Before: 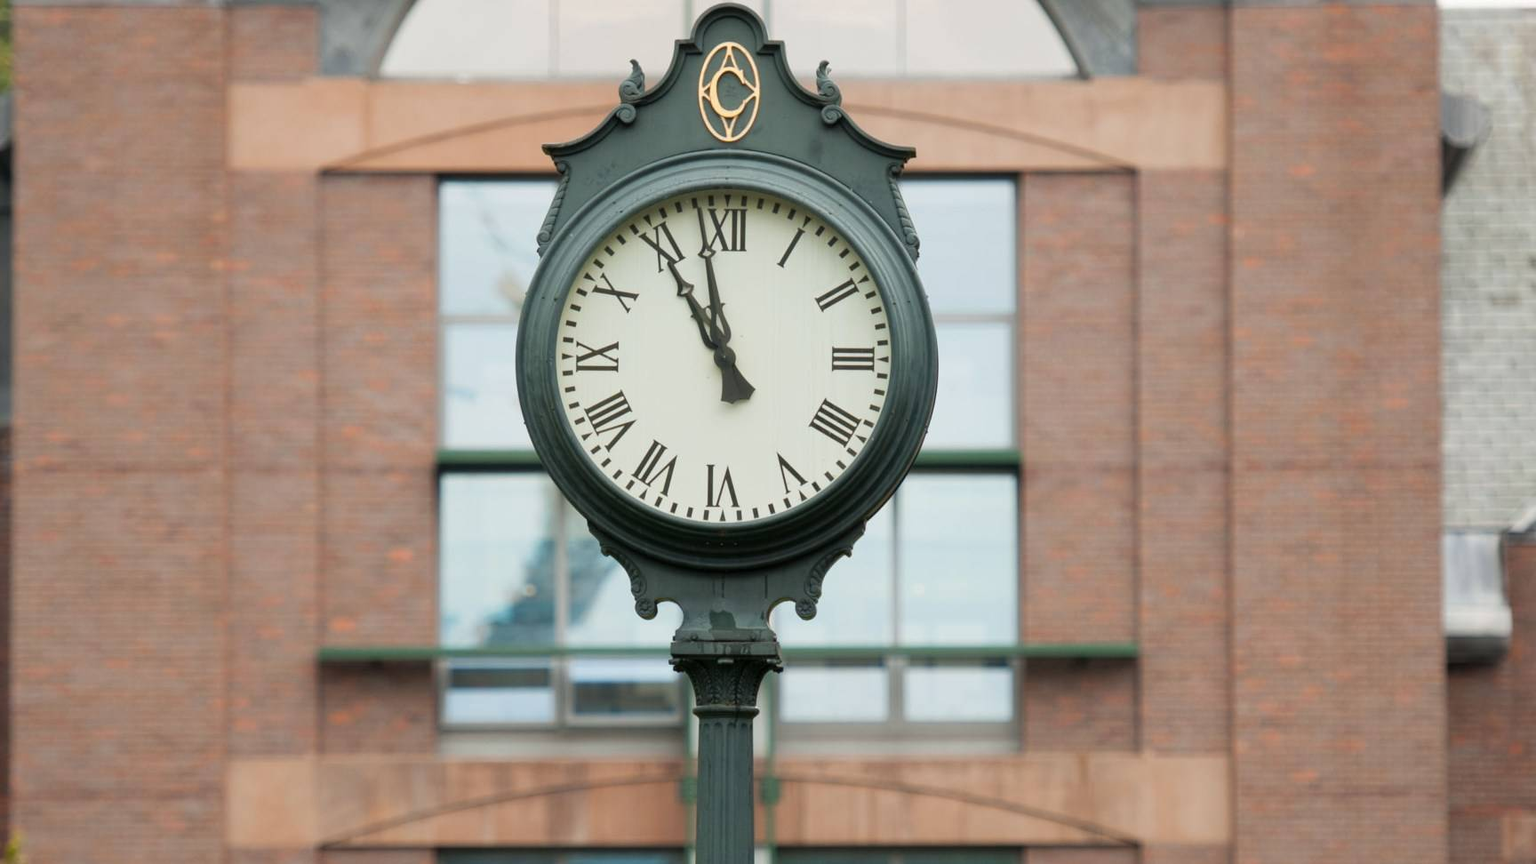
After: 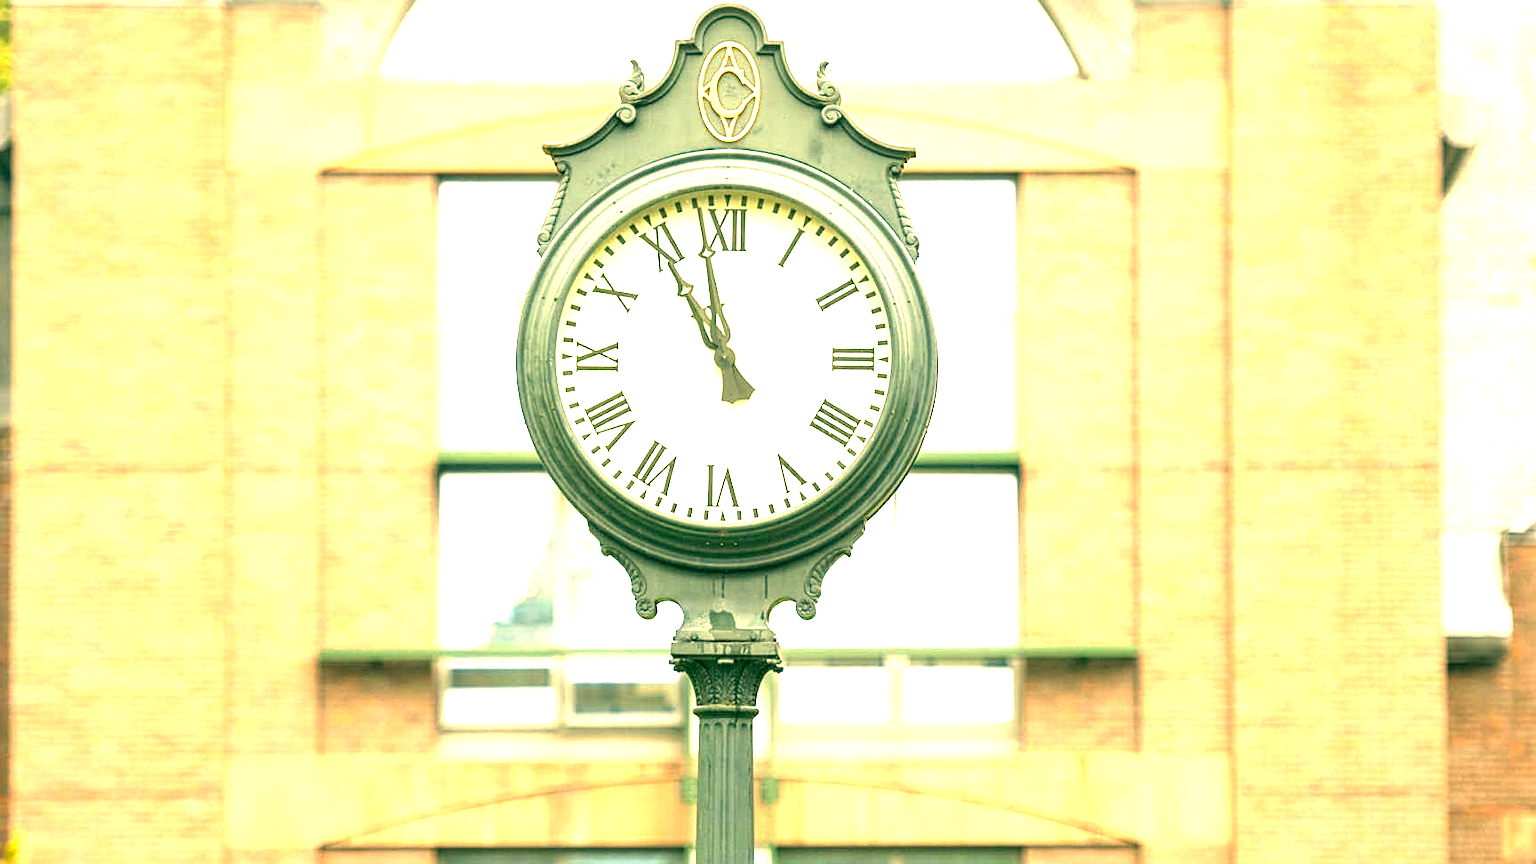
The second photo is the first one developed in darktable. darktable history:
exposure: exposure 2.207 EV, compensate highlight preservation false
sharpen: on, module defaults
local contrast: detail 130%
color correction: highlights a* 5.62, highlights b* 33.57, shadows a* -25.86, shadows b* 4.02
